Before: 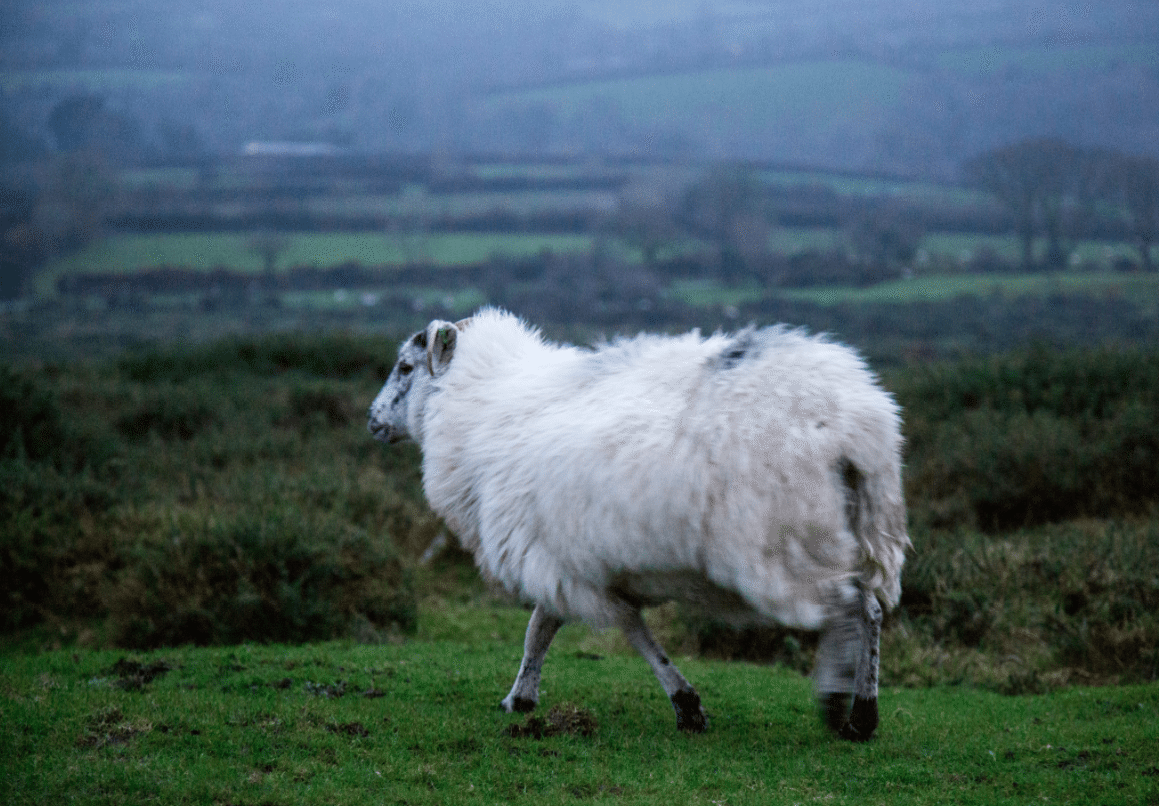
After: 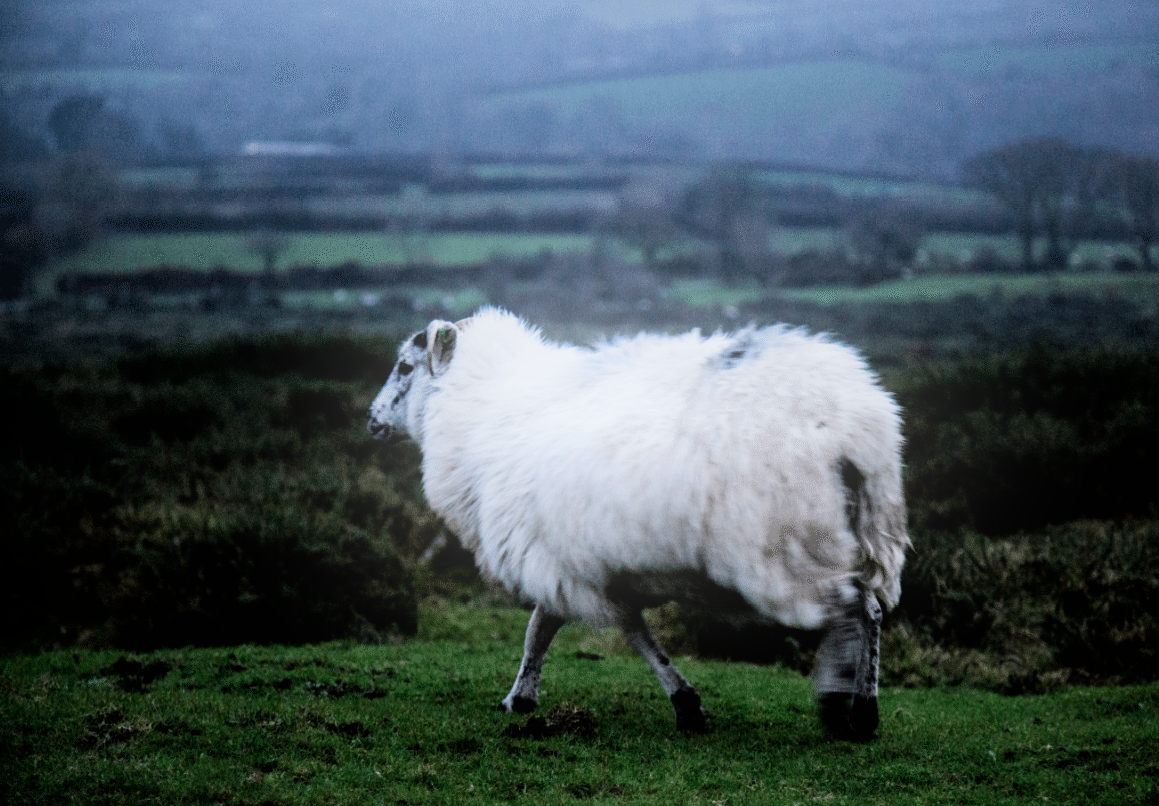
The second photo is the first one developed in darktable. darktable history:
bloom: on, module defaults
filmic rgb: black relative exposure -5 EV, white relative exposure 3.5 EV, hardness 3.19, contrast 1.4, highlights saturation mix -50%
